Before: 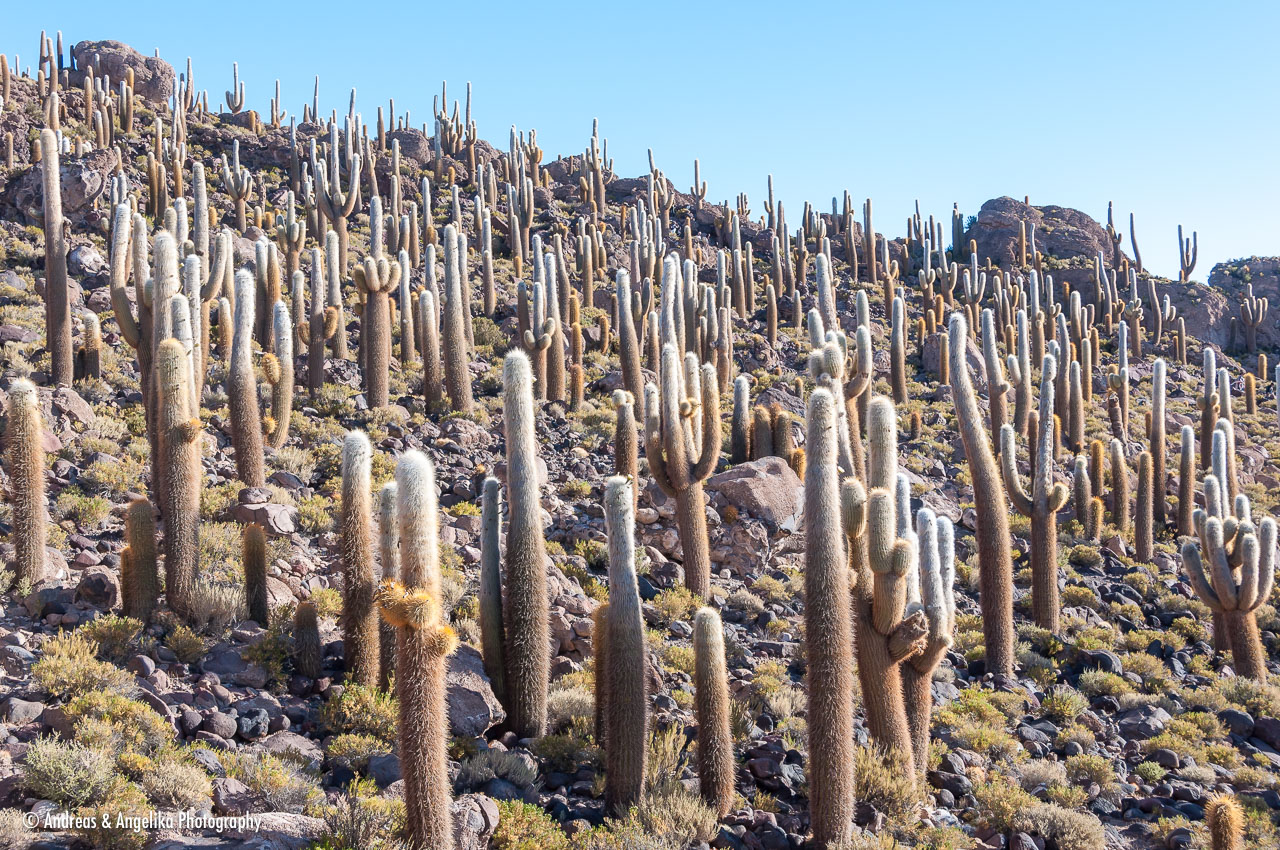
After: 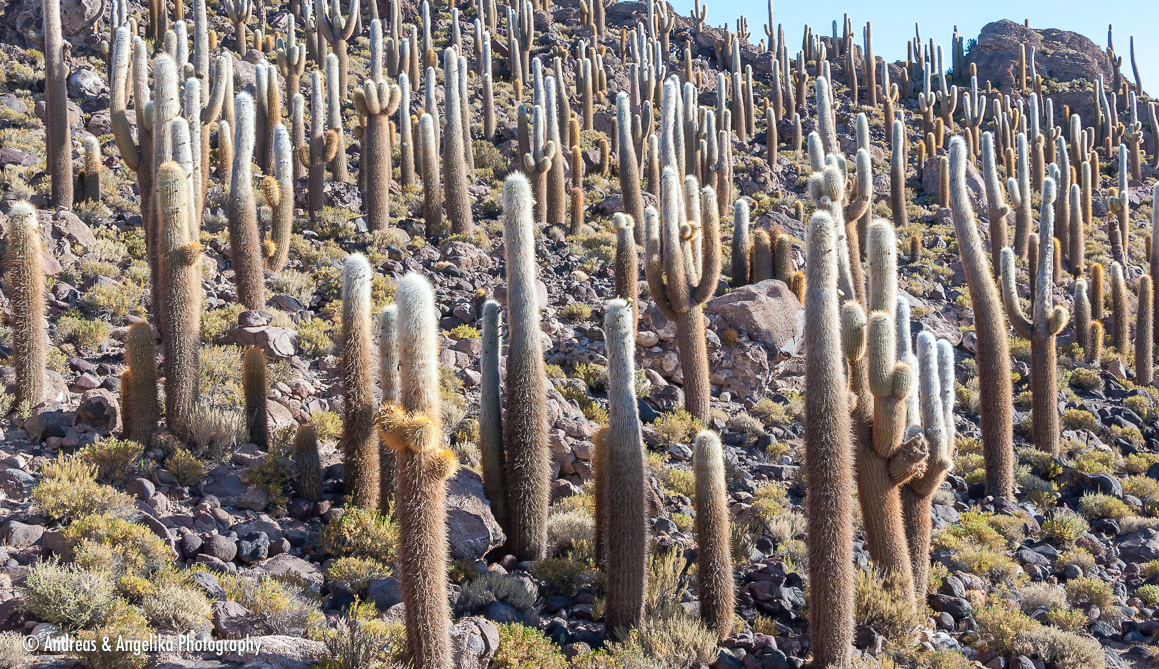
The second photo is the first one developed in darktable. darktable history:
white balance: red 0.978, blue 0.999
crop: top 20.916%, right 9.437%, bottom 0.316%
